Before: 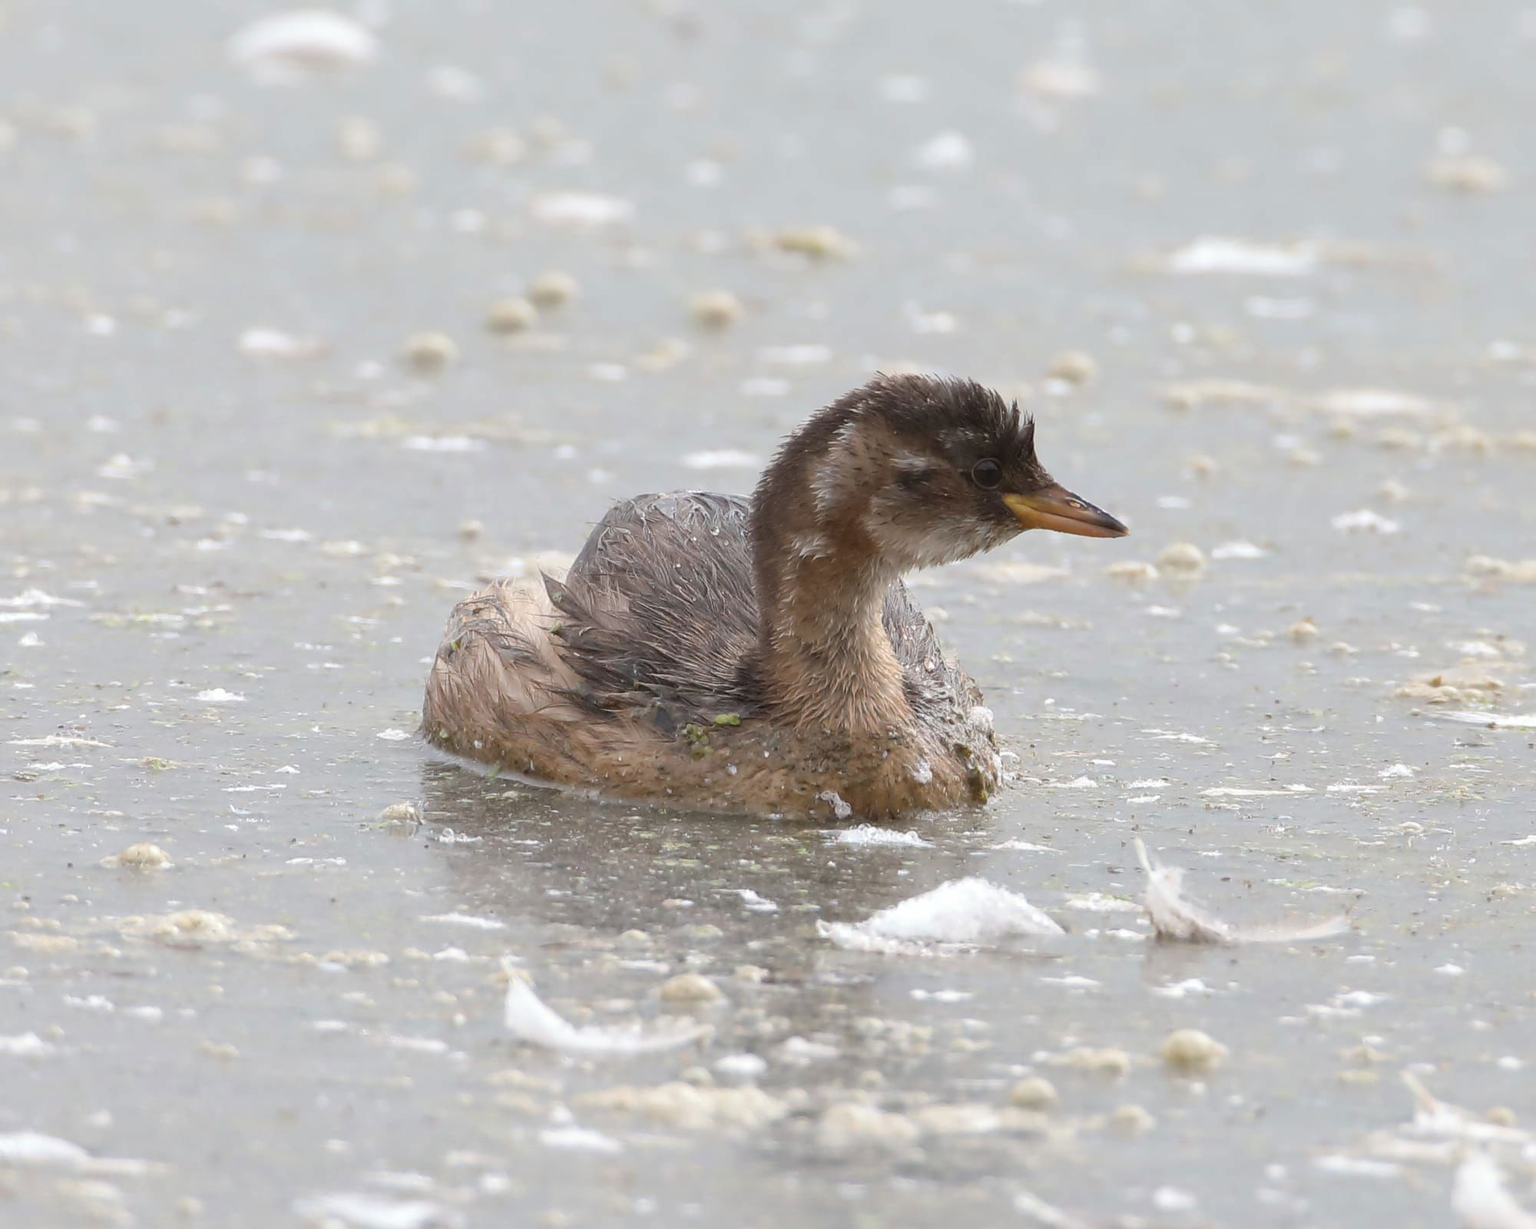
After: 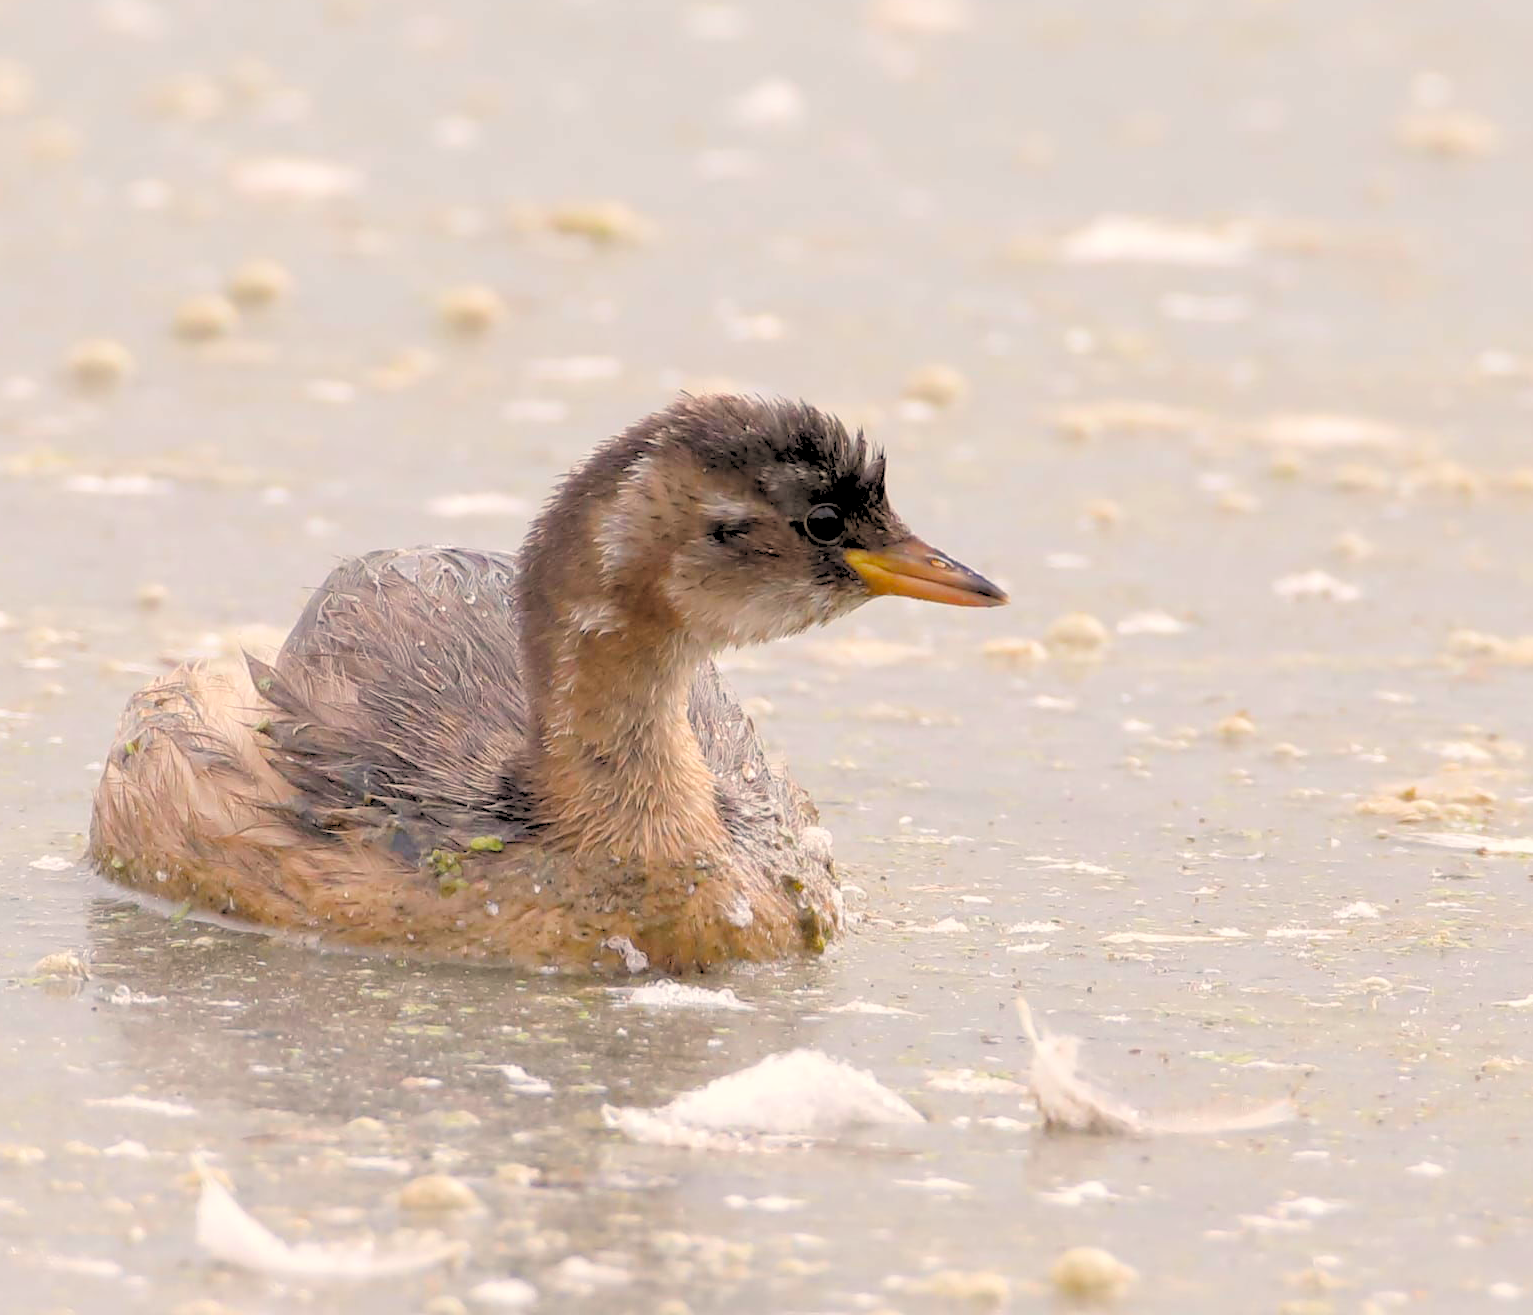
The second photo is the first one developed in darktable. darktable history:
crop: left 23.095%, top 5.827%, bottom 11.854%
rgb levels: levels [[0.027, 0.429, 0.996], [0, 0.5, 1], [0, 0.5, 1]]
color balance rgb: shadows lift › chroma 2%, shadows lift › hue 247.2°, power › chroma 0.3%, power › hue 25.2°, highlights gain › chroma 3%, highlights gain › hue 60°, global offset › luminance 0.75%, perceptual saturation grading › global saturation 20%, perceptual saturation grading › highlights -20%, perceptual saturation grading › shadows 30%, global vibrance 20%
